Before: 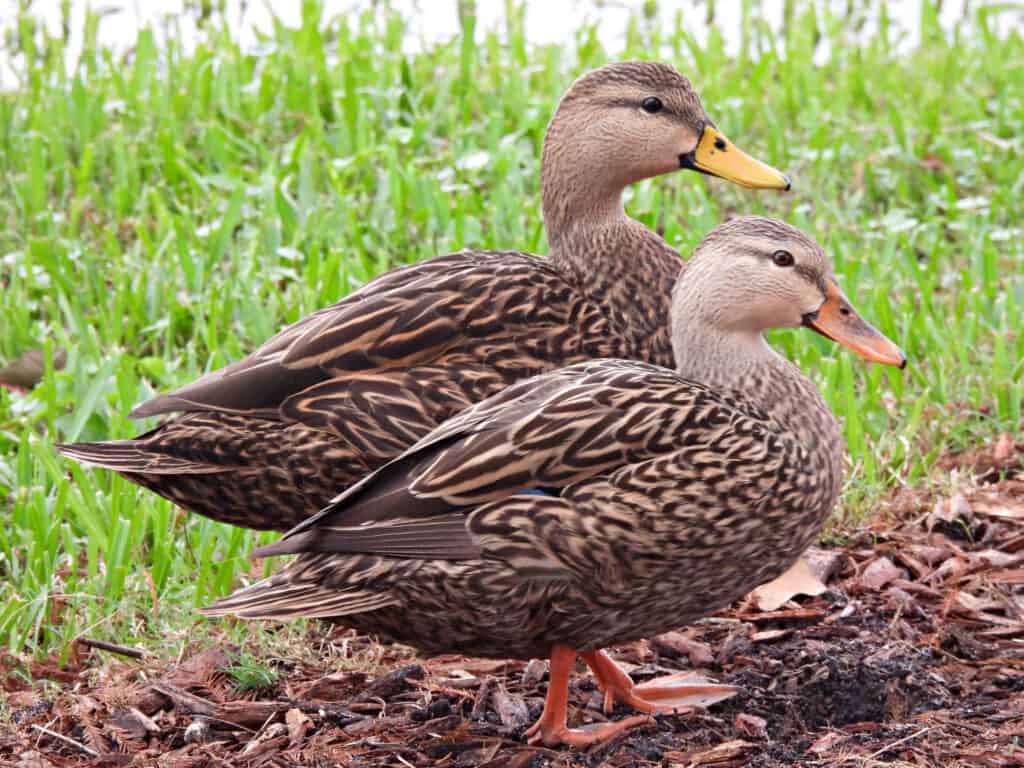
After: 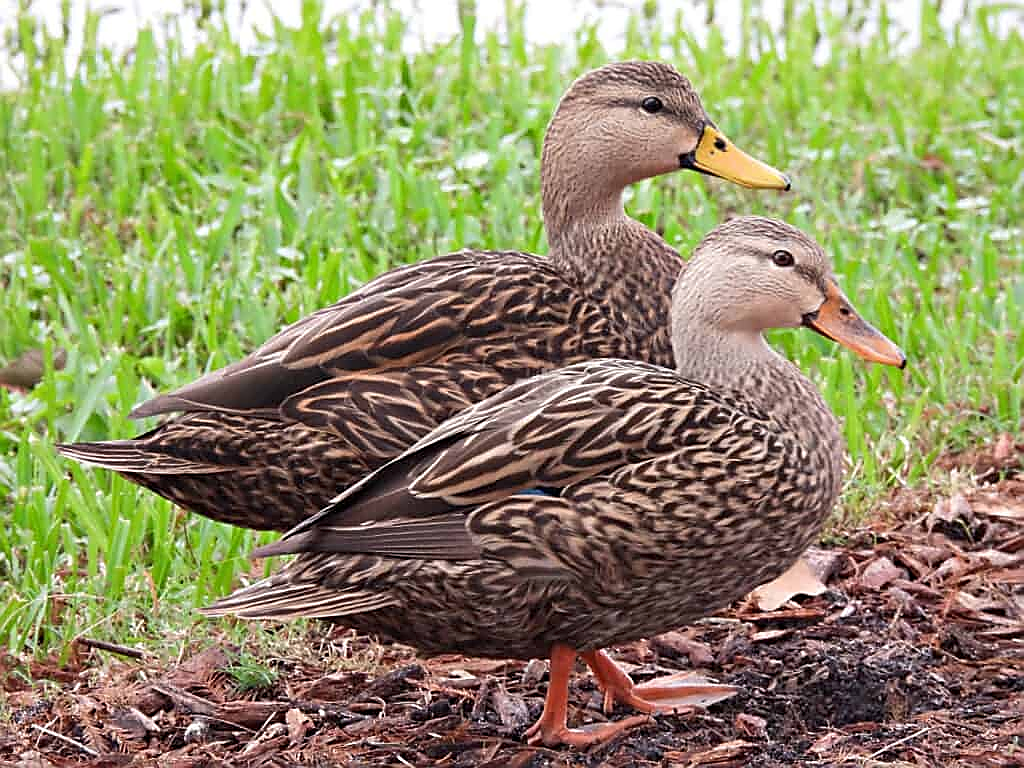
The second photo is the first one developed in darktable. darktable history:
sharpen: radius 1.351, amount 1.244, threshold 0.611
